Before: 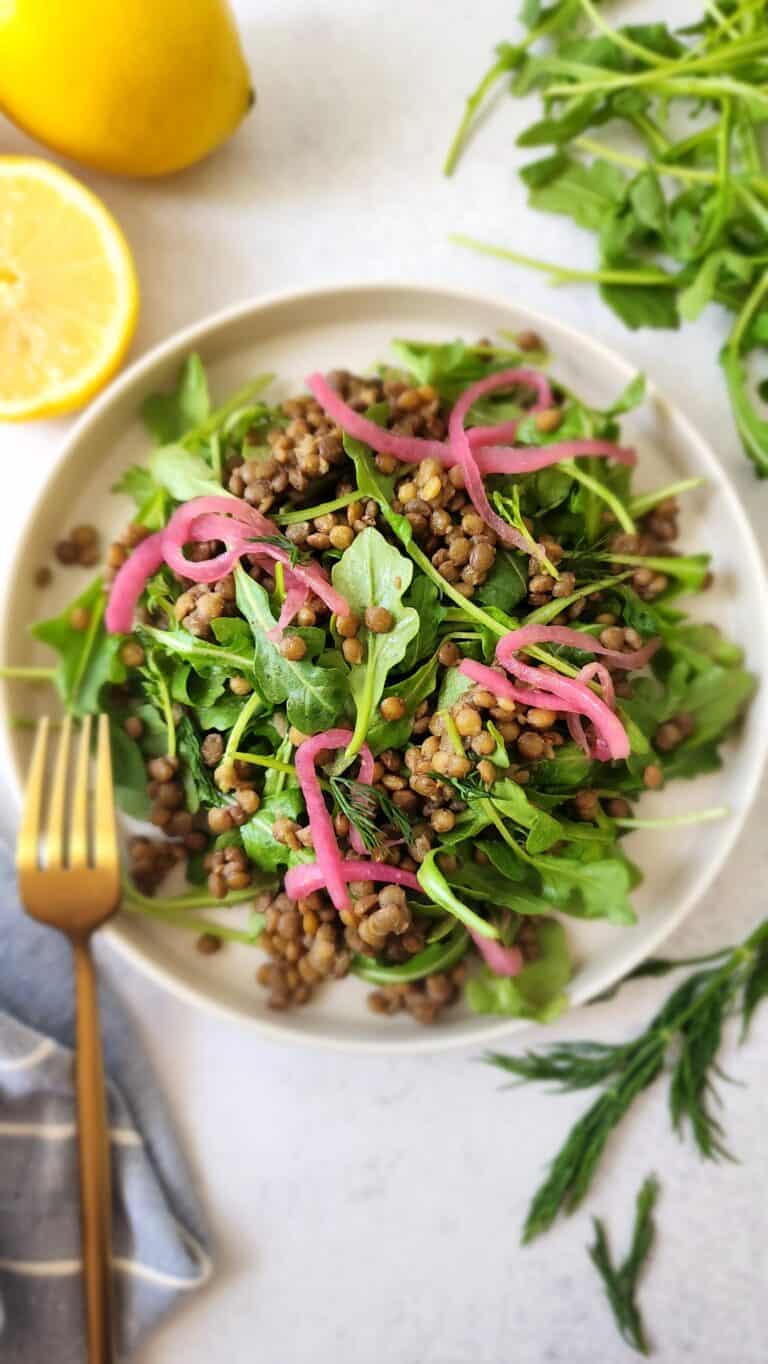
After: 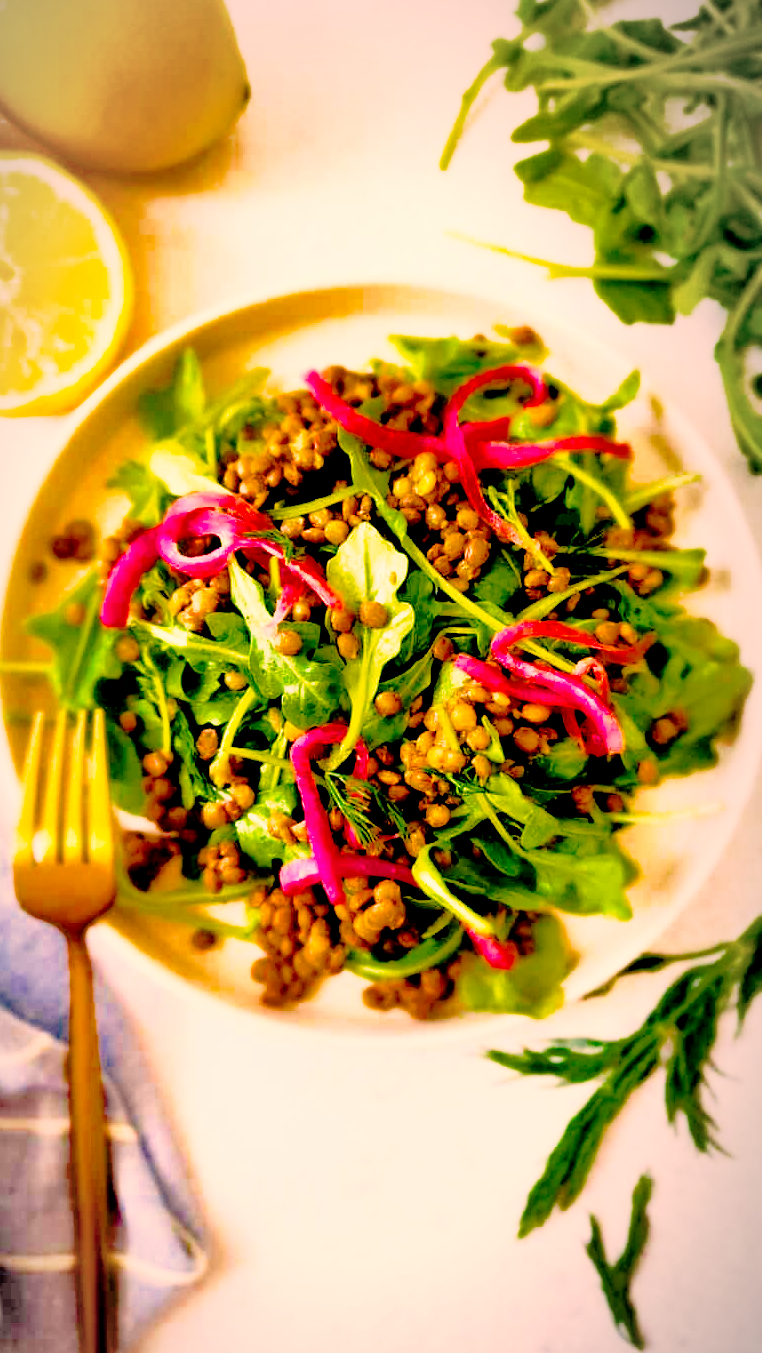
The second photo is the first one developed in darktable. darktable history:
tone equalizer: -7 EV 0.16 EV, -6 EV 0.634 EV, -5 EV 1.13 EV, -4 EV 1.32 EV, -3 EV 1.14 EV, -2 EV 0.6 EV, -1 EV 0.152 EV
crop and rotate: left 0.691%, top 0.404%, bottom 0.359%
exposure: black level correction 0.032, exposure 0.322 EV, compensate exposure bias true, compensate highlight preservation false
vignetting: fall-off radius 60.02%, center (-0.079, 0.073), automatic ratio true
base curve: curves: ch0 [(0, 0) (0.028, 0.03) (0.121, 0.232) (0.46, 0.748) (0.859, 0.968) (1, 1)], preserve colors none
color correction: highlights a* 17.84, highlights b* 18.32
color balance rgb: shadows fall-off 298.26%, white fulcrum 2 EV, highlights fall-off 299.627%, perceptual saturation grading › global saturation 20%, perceptual saturation grading › highlights -25.242%, perceptual saturation grading › shadows 50.16%, mask middle-gray fulcrum 99.727%, global vibrance 15.968%, contrast gray fulcrum 38.418%, saturation formula JzAzBz (2021)
